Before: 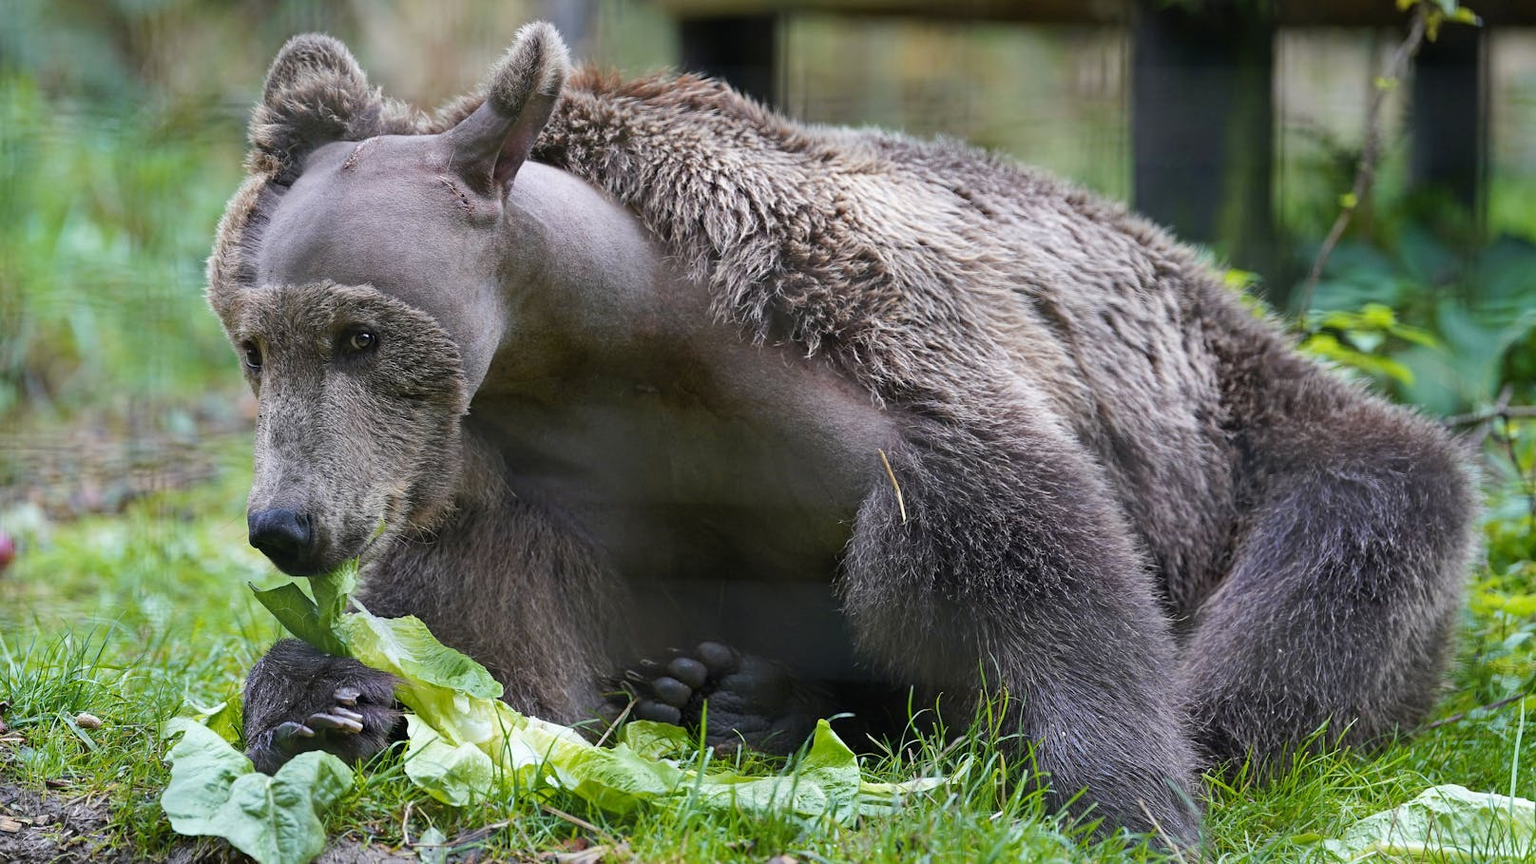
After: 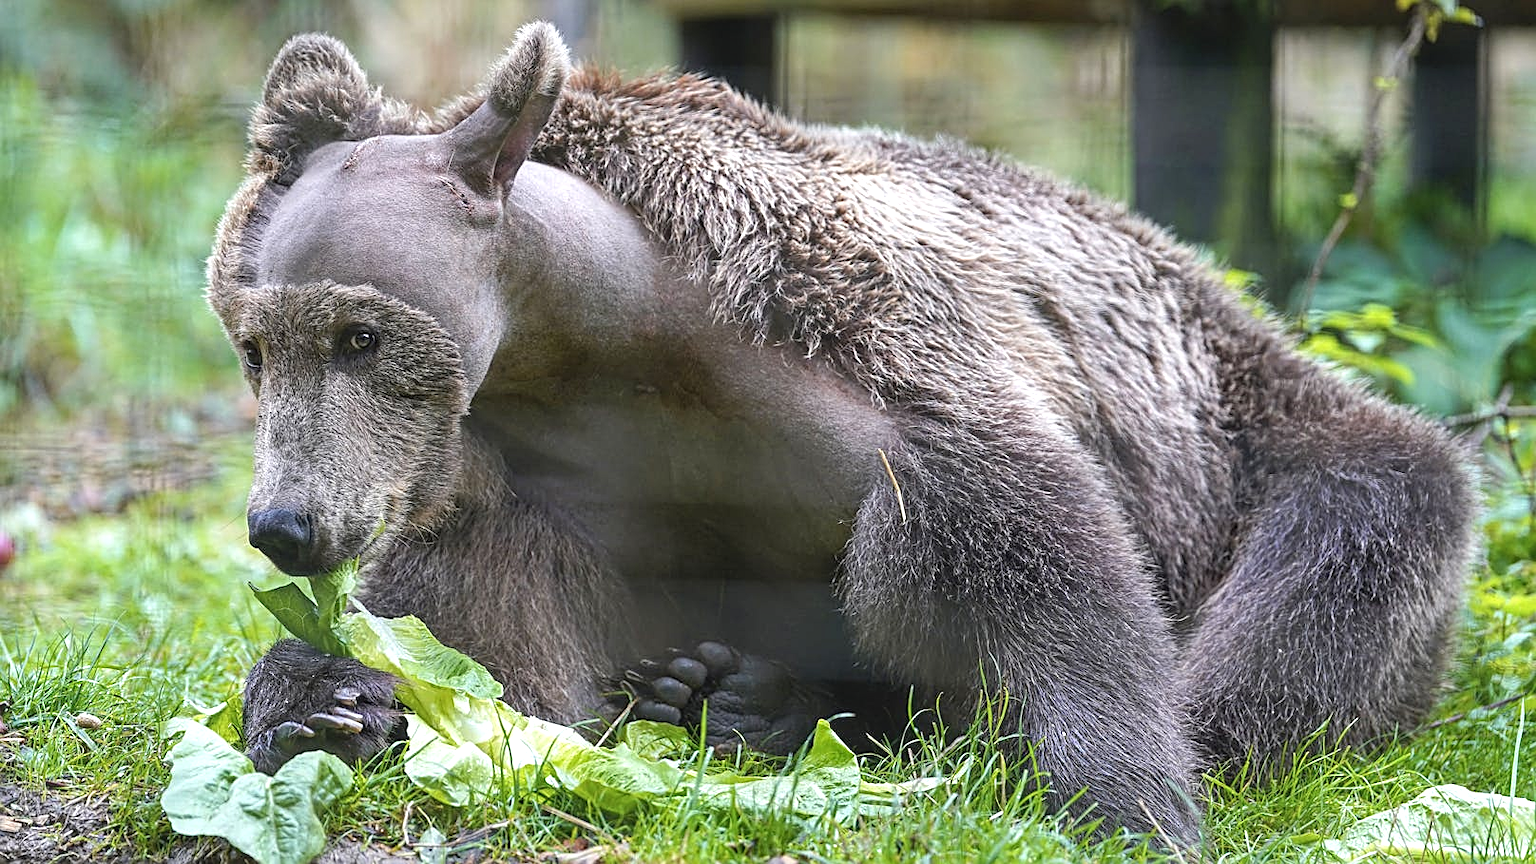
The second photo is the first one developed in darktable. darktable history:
sharpen: on, module defaults
contrast brightness saturation: contrast -0.1, saturation -0.1
exposure: exposure 0.636 EV, compensate highlight preservation false
local contrast: on, module defaults
contrast equalizer: y [[0.5, 0.5, 0.472, 0.5, 0.5, 0.5], [0.5 ×6], [0.5 ×6], [0 ×6], [0 ×6]]
